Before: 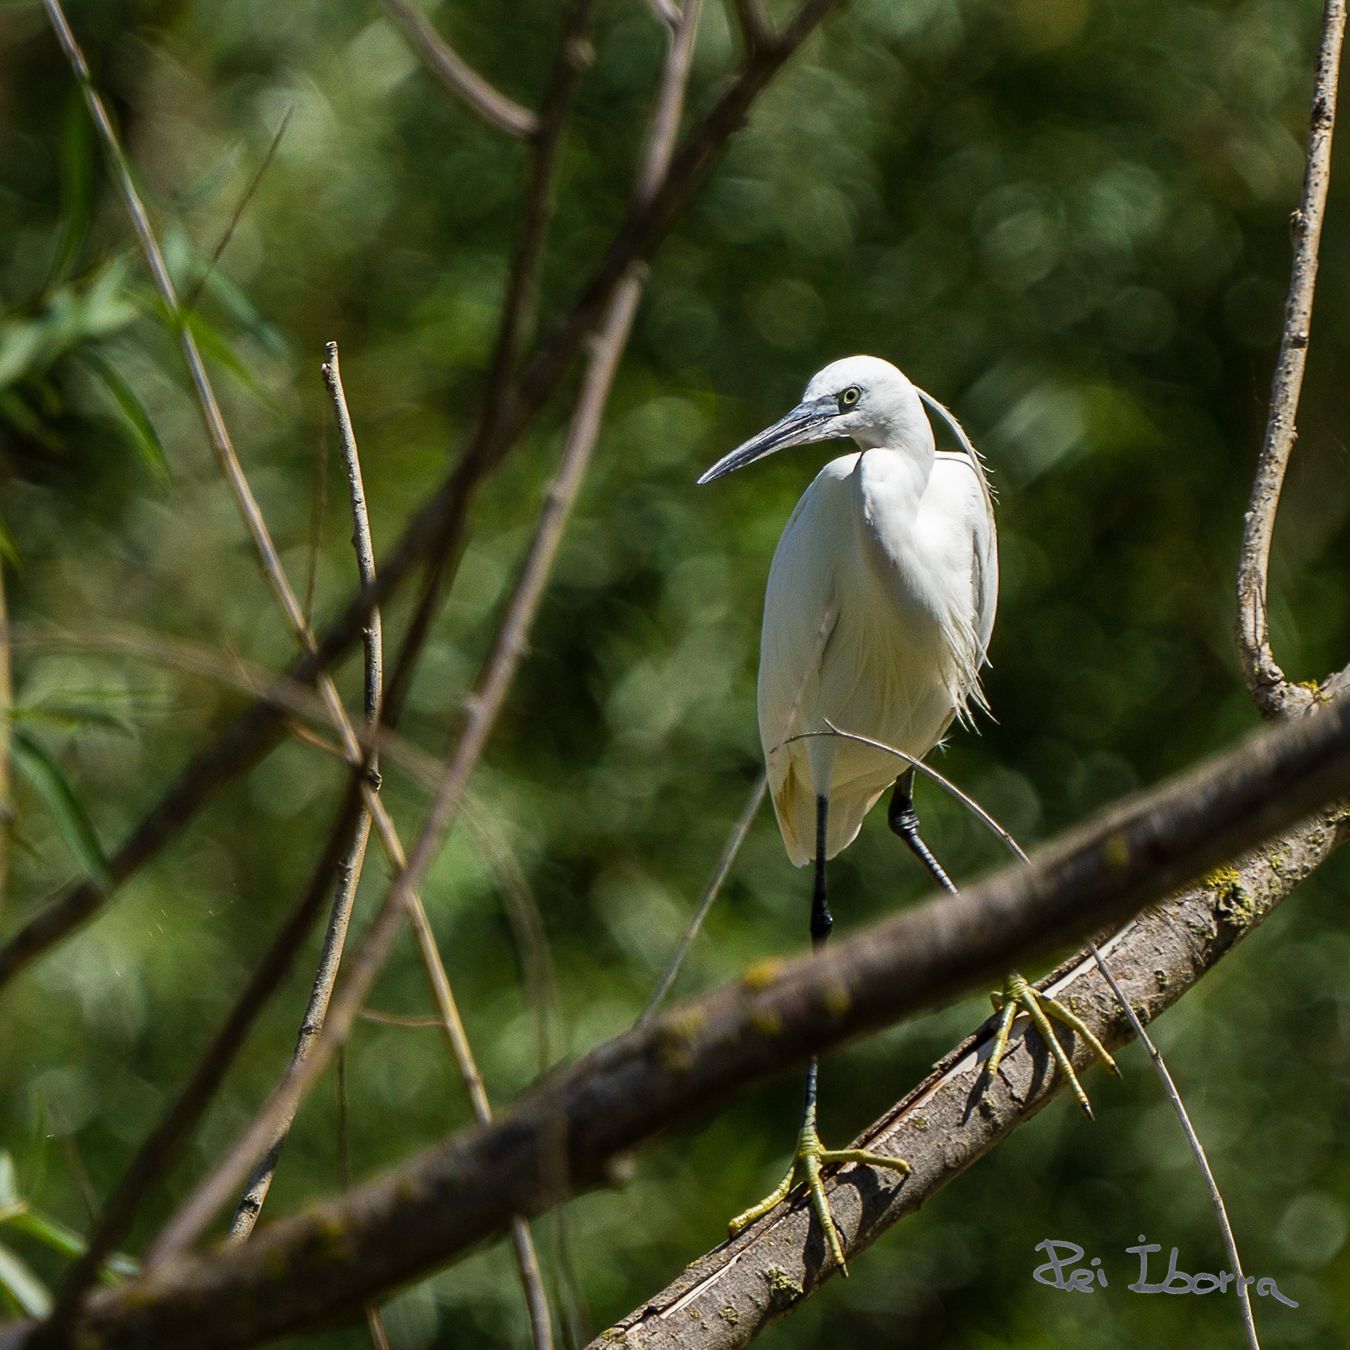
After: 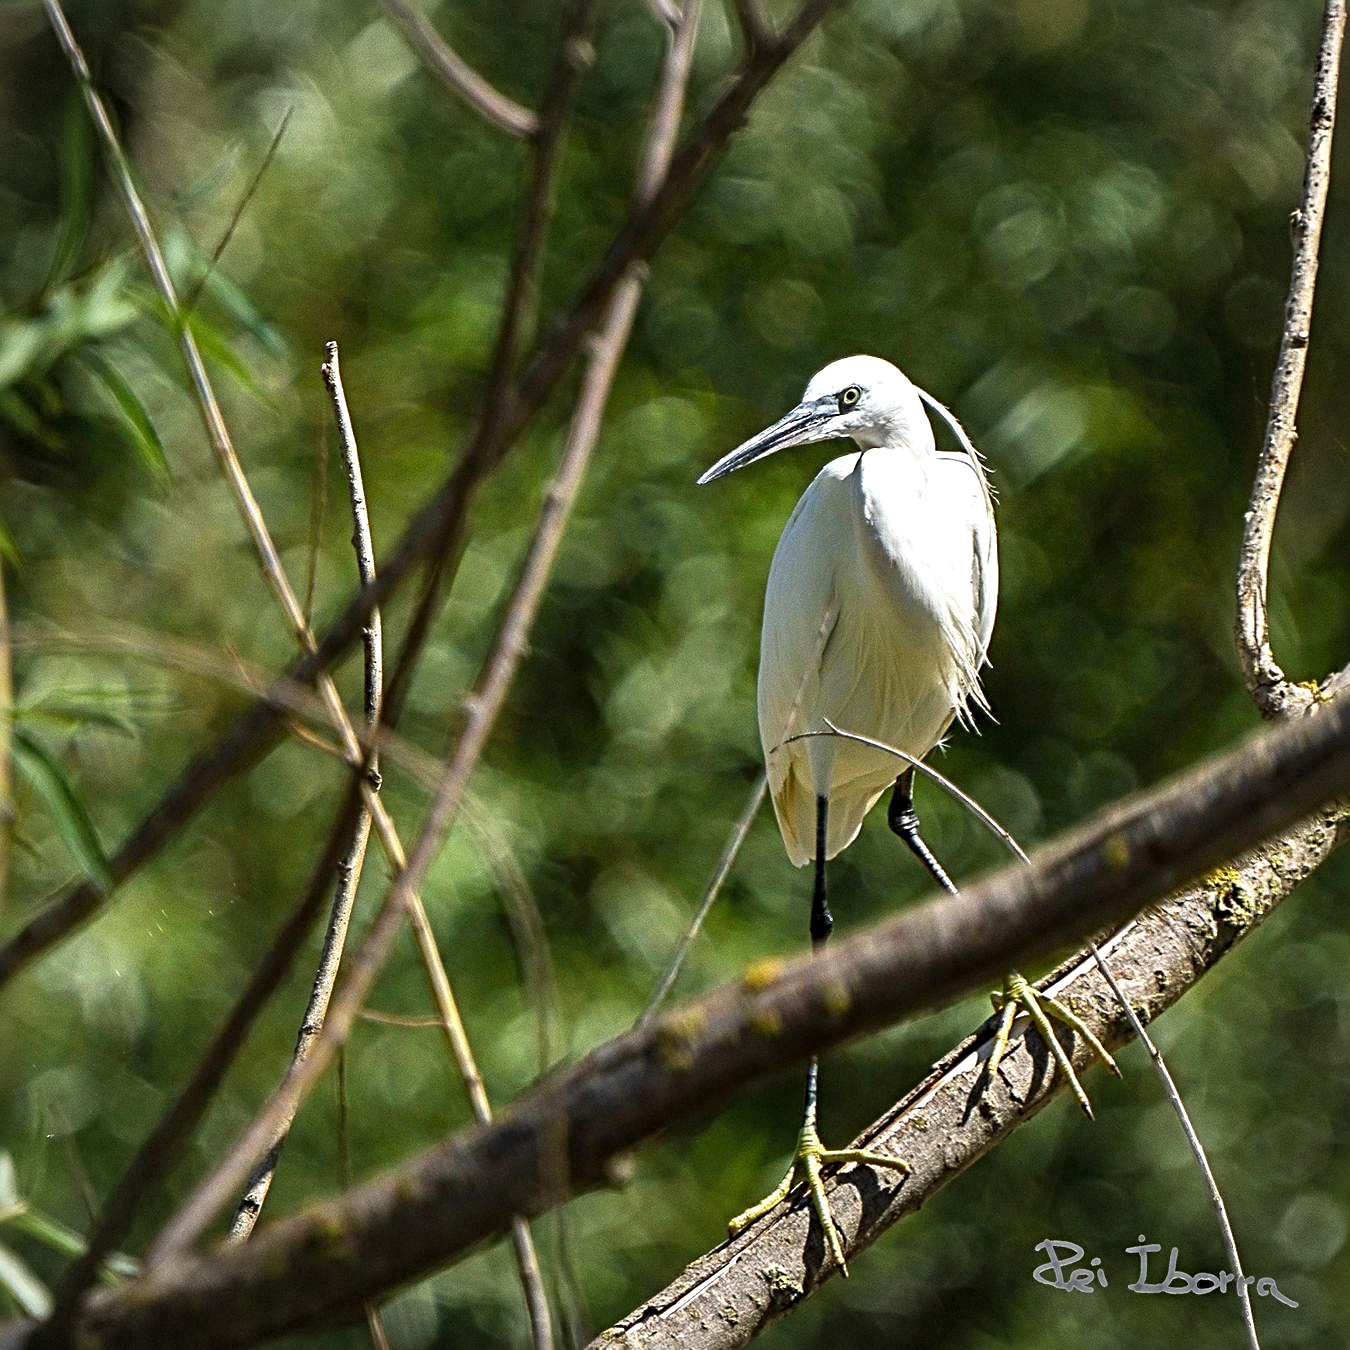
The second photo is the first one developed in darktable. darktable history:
vignetting: fall-off start 85%, fall-off radius 80%, brightness -0.182, saturation -0.3, width/height ratio 1.219, dithering 8-bit output, unbound false
sharpen: radius 4.883
exposure: exposure 0.661 EV, compensate highlight preservation false
